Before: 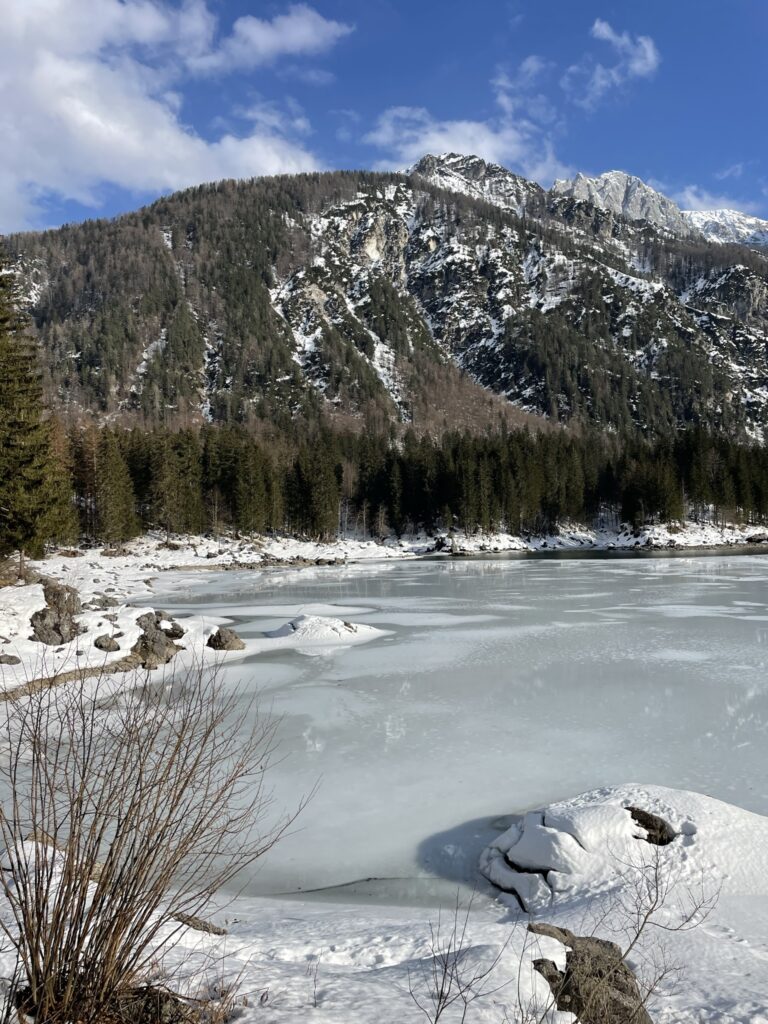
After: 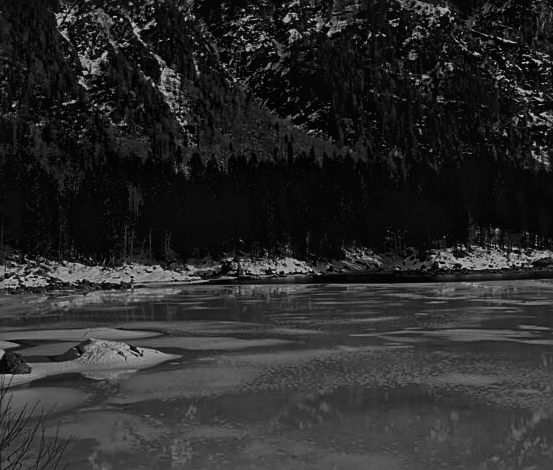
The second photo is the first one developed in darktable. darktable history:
global tonemap: drago (1, 100), detail 1
monochrome: a 26.22, b 42.67, size 0.8
contrast brightness saturation: brightness -1, saturation 1
tone curve: curves: ch0 [(0, 0.068) (1, 0.961)], color space Lab, linked channels, preserve colors none
crop and rotate: left 27.938%, top 27.046%, bottom 27.046%
local contrast: mode bilateral grid, contrast 20, coarseness 50, detail 120%, midtone range 0.2
exposure: black level correction 0.012, exposure 0.7 EV, compensate exposure bias true, compensate highlight preservation false
sharpen: on, module defaults
